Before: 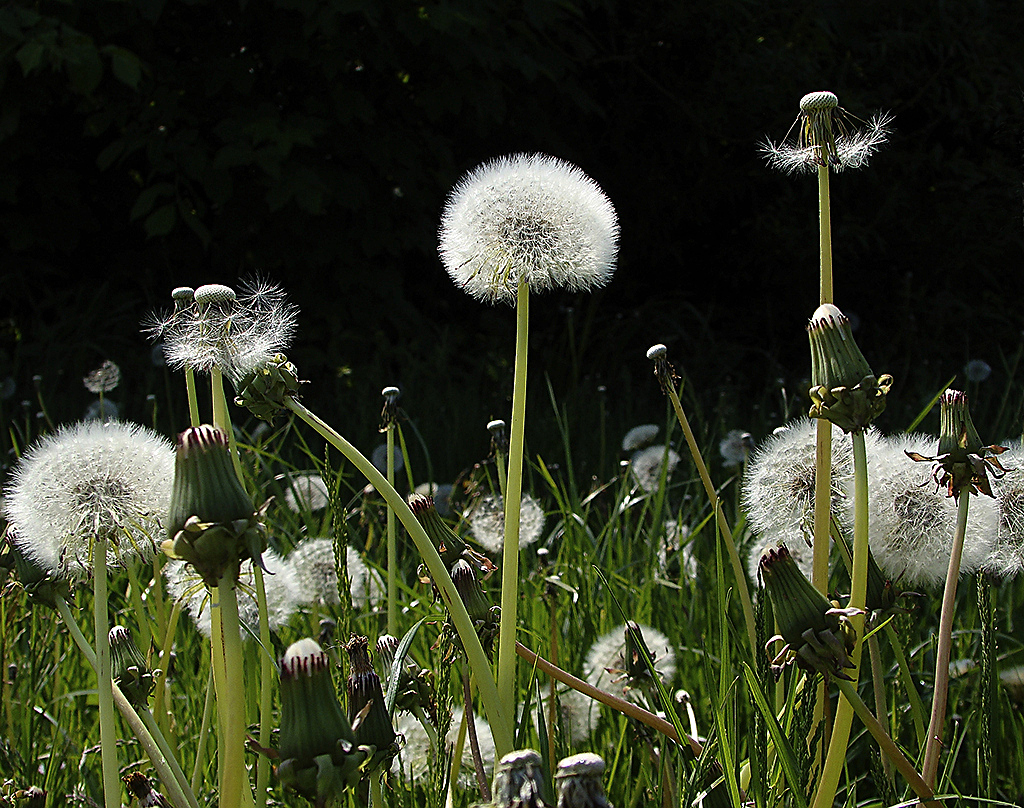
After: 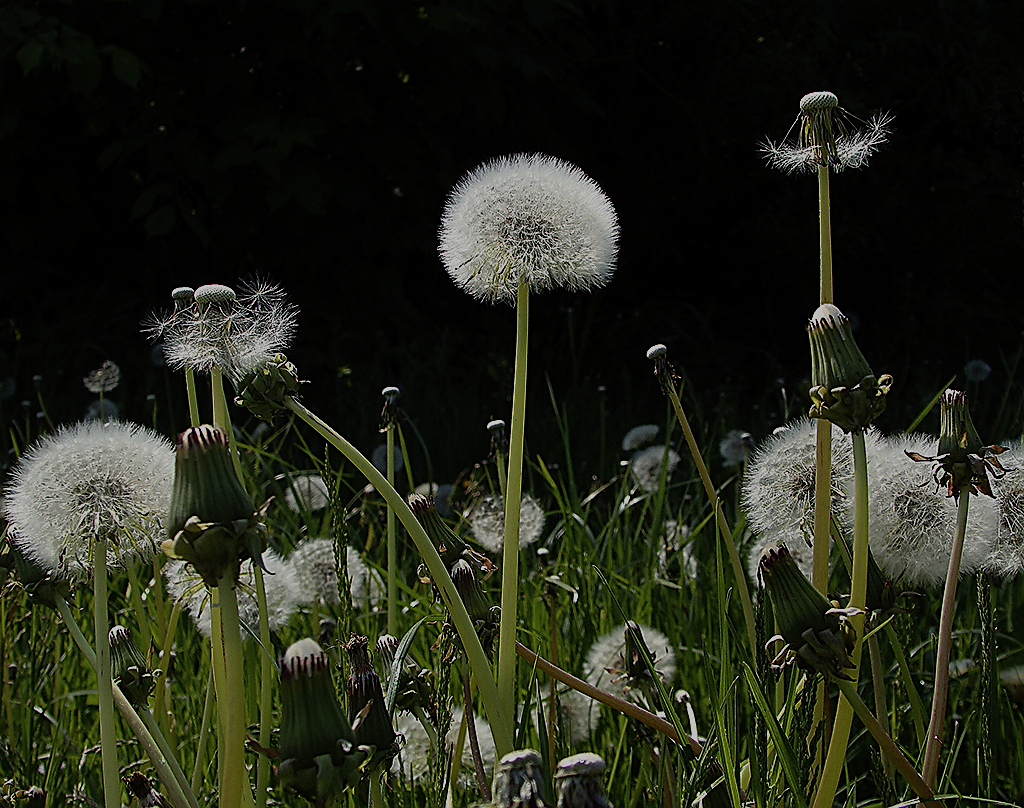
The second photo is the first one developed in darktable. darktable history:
tone equalizer: on, module defaults
exposure: exposure -1 EV, compensate highlight preservation false
sharpen: amount 0.2
